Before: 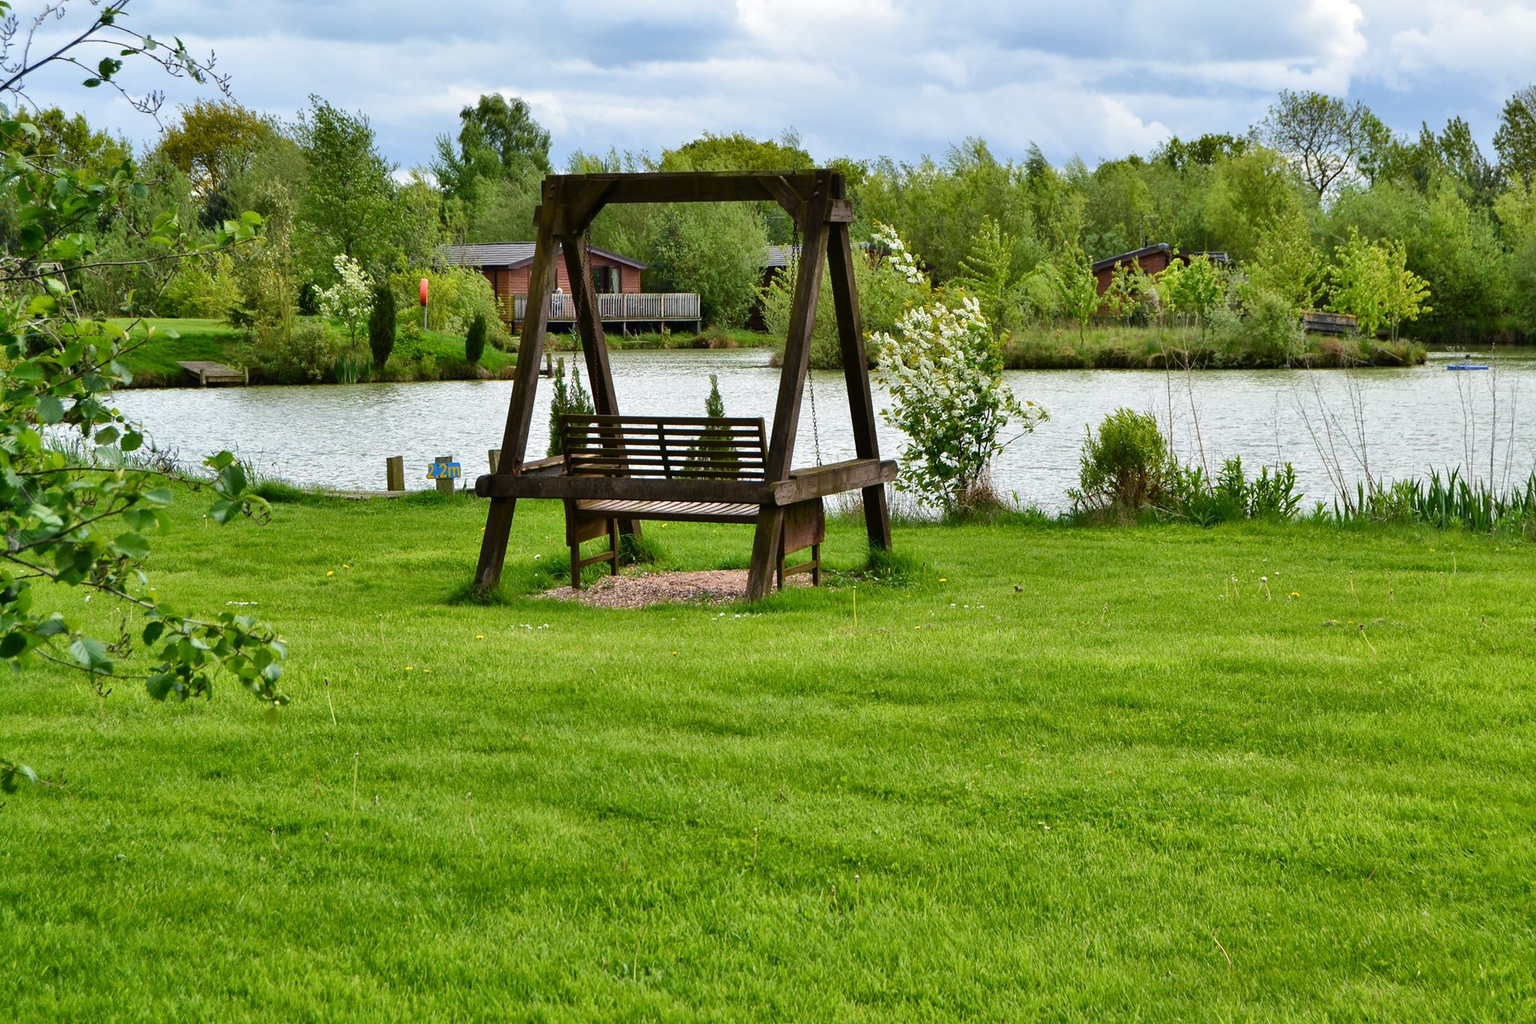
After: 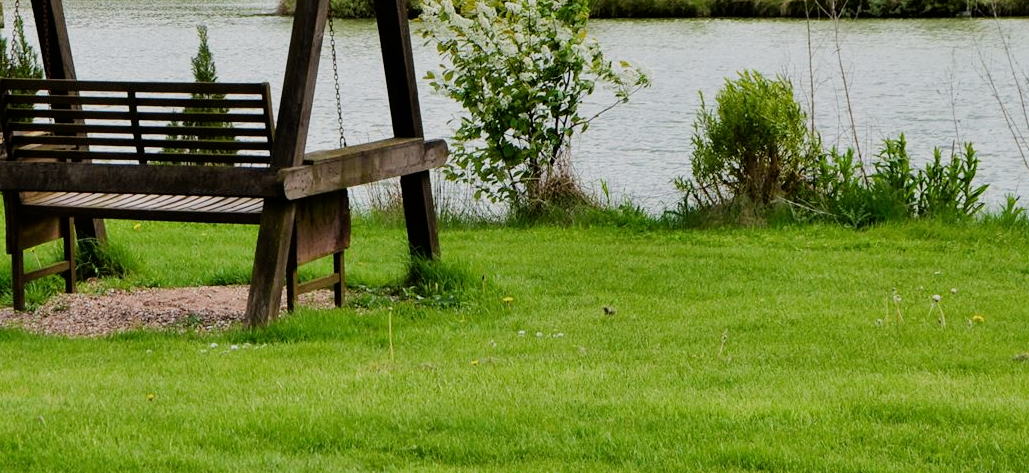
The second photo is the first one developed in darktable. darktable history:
filmic rgb: black relative exposure -7.65 EV, white relative exposure 4.56 EV, hardness 3.61
crop: left 36.607%, top 34.735%, right 13.146%, bottom 30.611%
